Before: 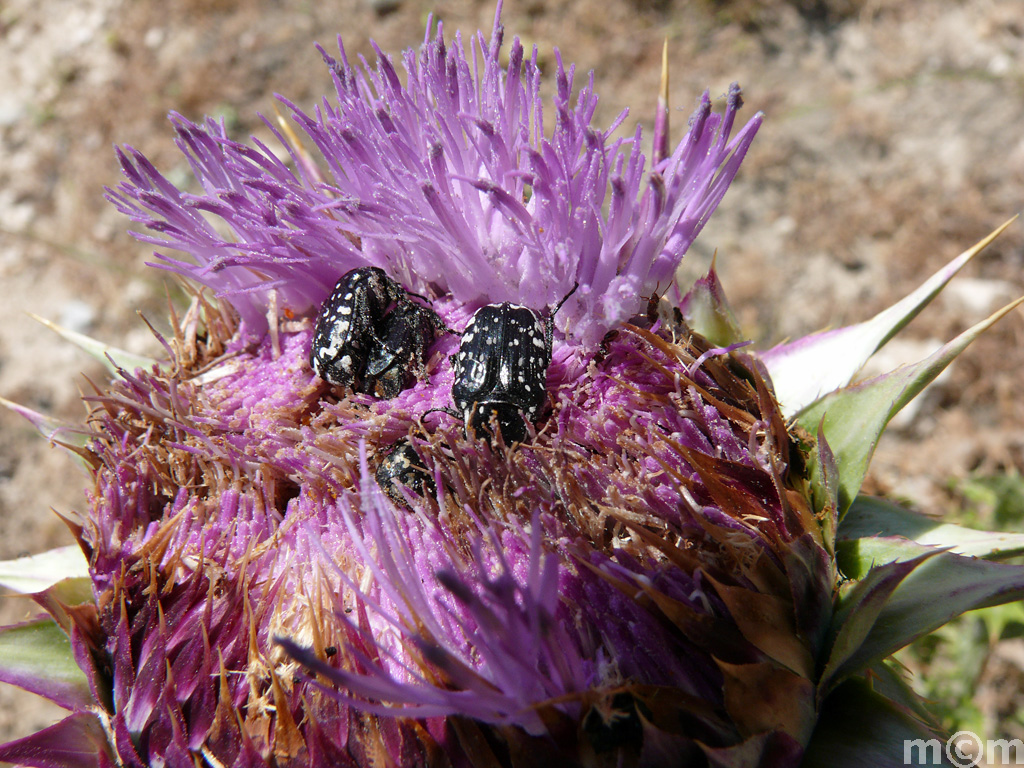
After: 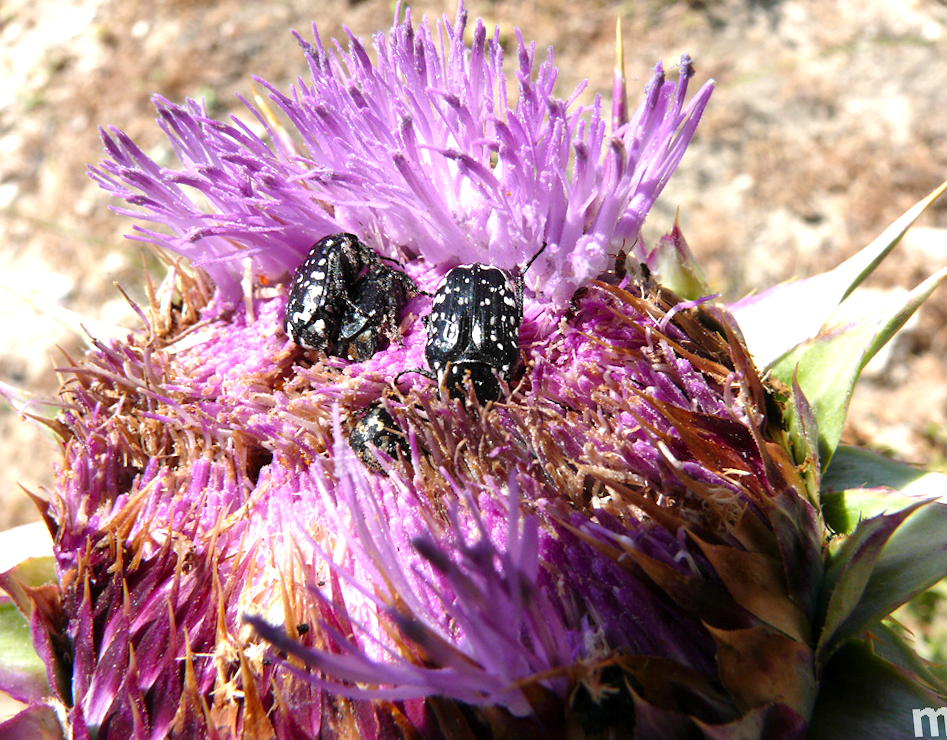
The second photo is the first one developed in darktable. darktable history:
rotate and perspective: rotation -1.68°, lens shift (vertical) -0.146, crop left 0.049, crop right 0.912, crop top 0.032, crop bottom 0.96
levels: levels [0, 0.394, 0.787]
